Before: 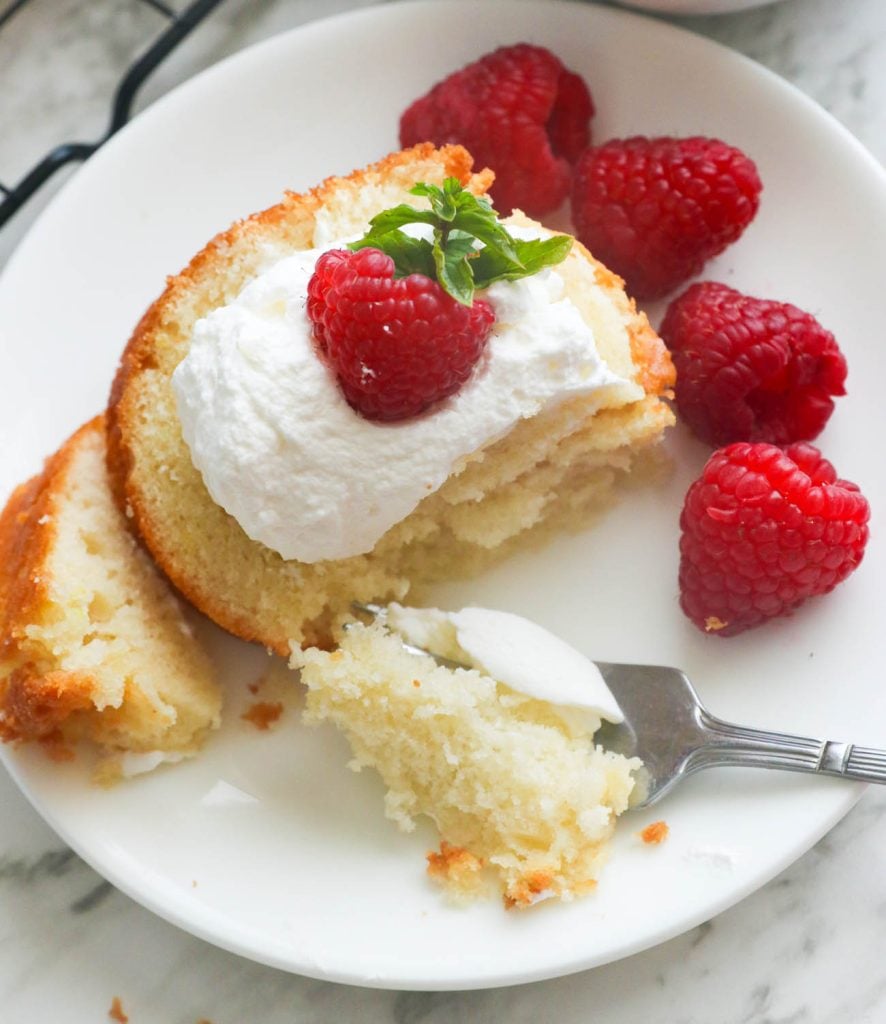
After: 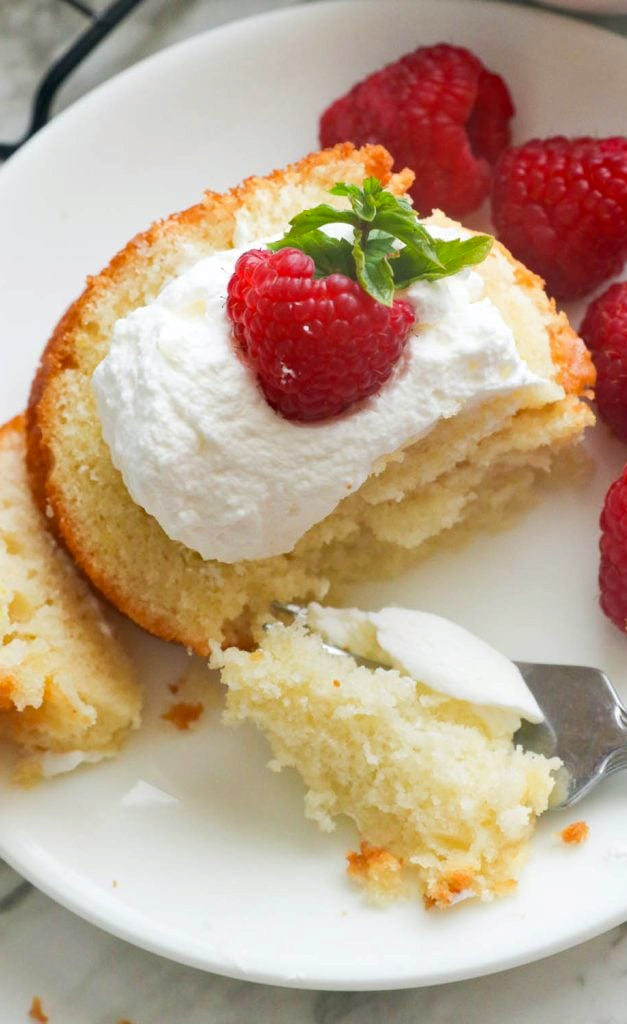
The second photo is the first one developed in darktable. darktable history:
crop and rotate: left 9.061%, right 20.142%
haze removal: compatibility mode true, adaptive false
